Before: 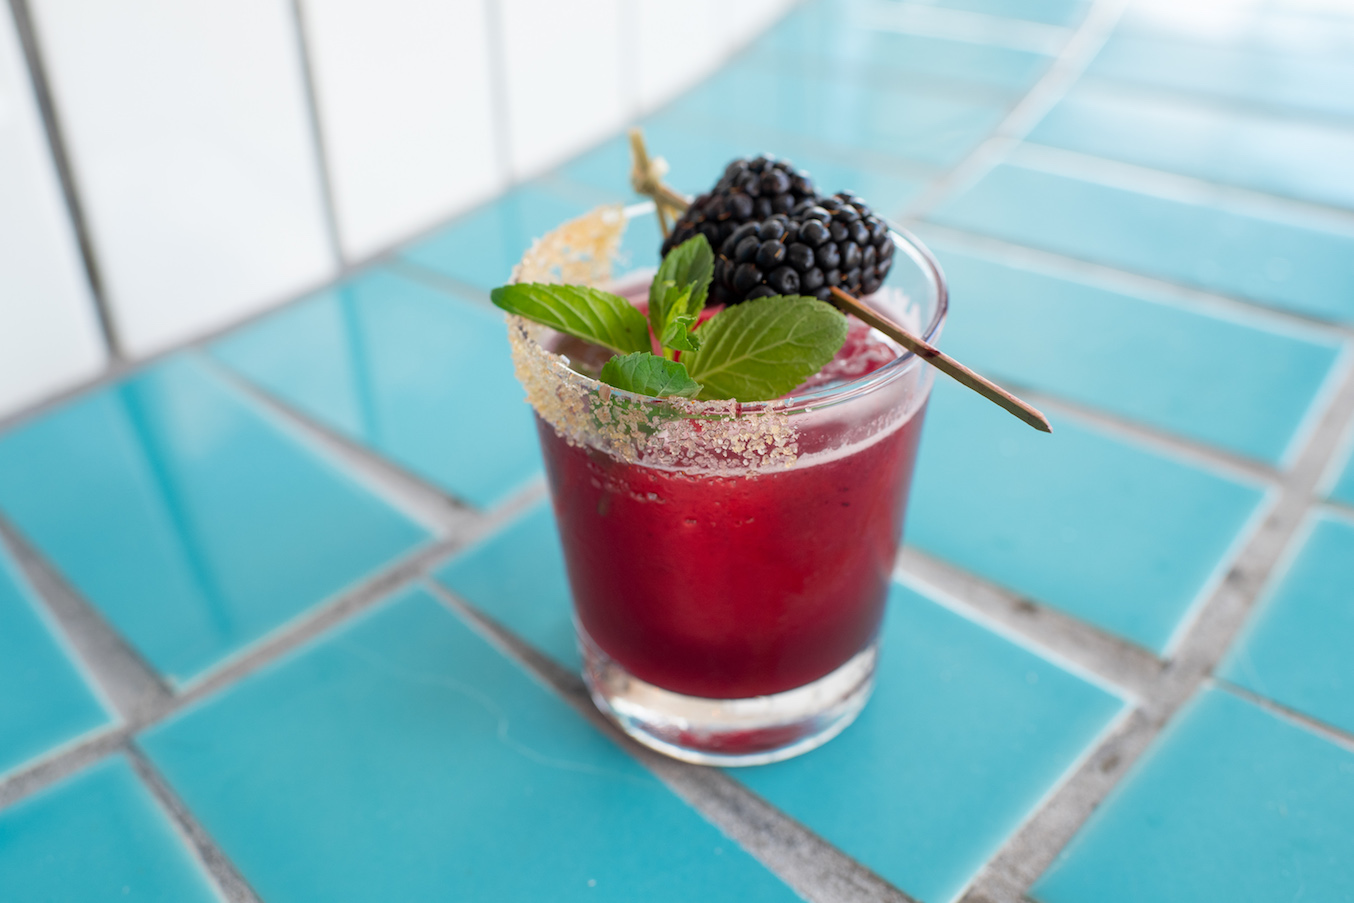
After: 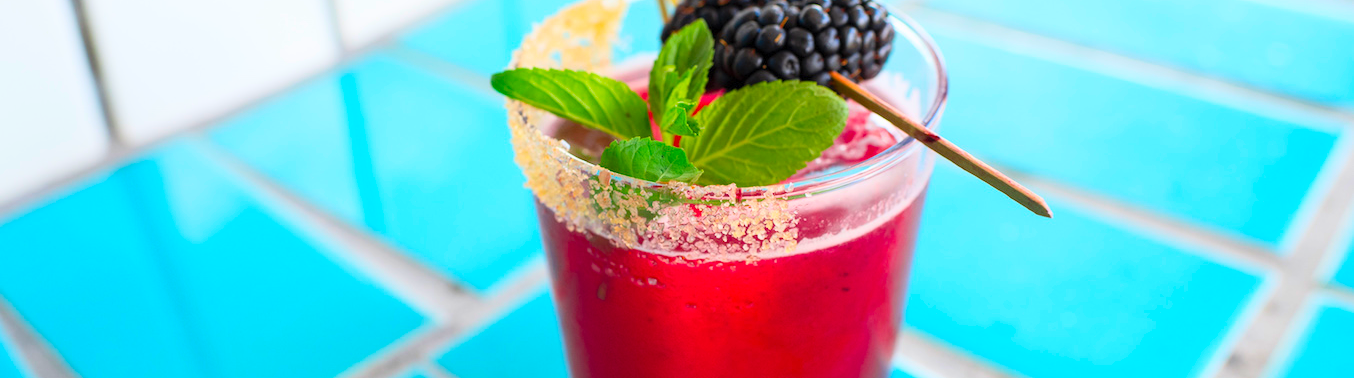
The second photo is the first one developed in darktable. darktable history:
contrast brightness saturation: contrast 0.2, brightness 0.2, saturation 0.8
crop and rotate: top 23.84%, bottom 34.294%
color balance: on, module defaults
